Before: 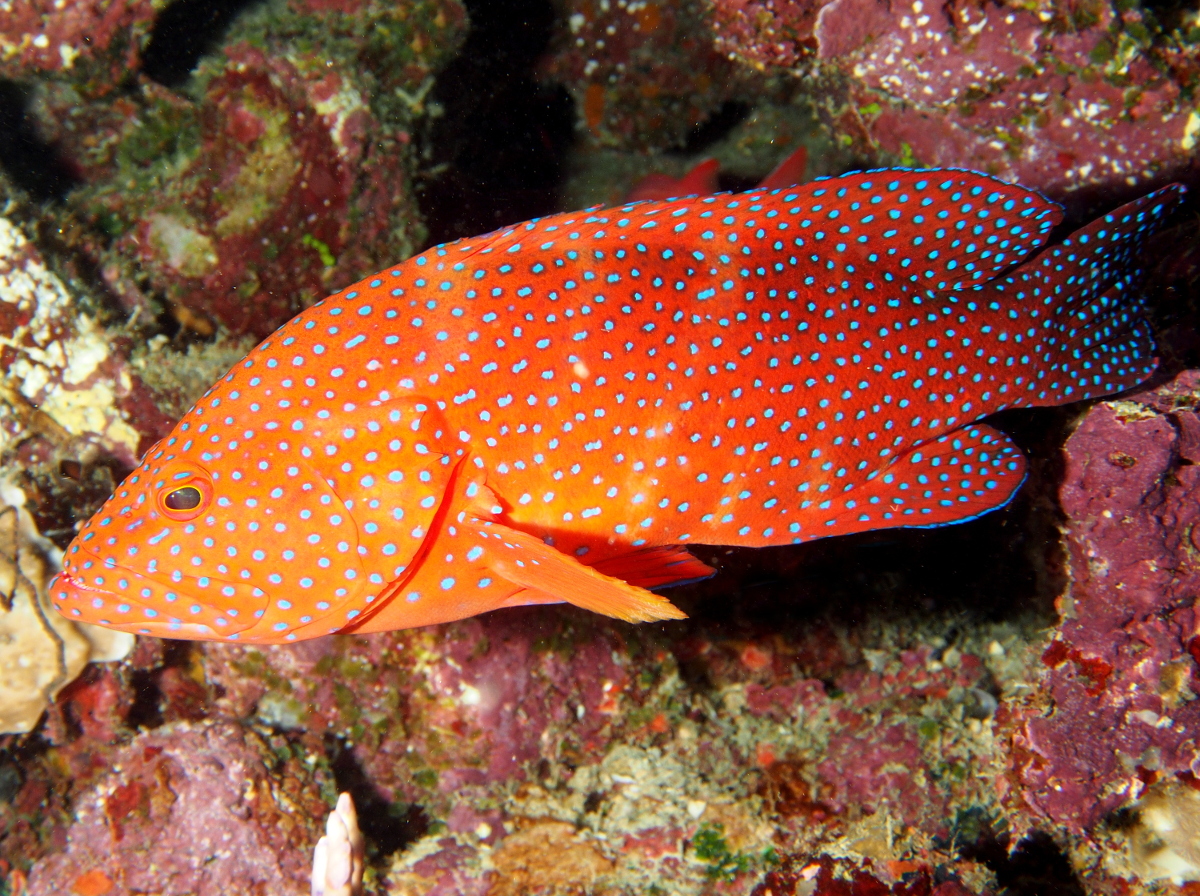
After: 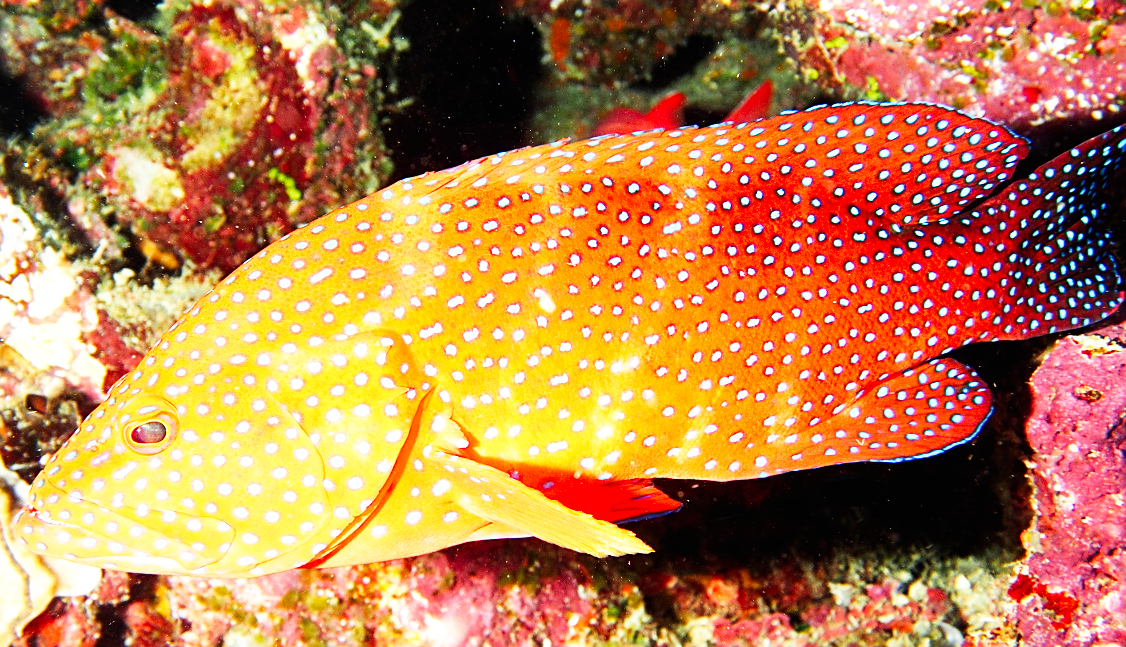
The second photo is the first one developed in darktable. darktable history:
sharpen: on, module defaults
crop: left 2.849%, top 7.377%, right 3.288%, bottom 20.311%
exposure: black level correction 0, exposure 0.498 EV, compensate exposure bias true, compensate highlight preservation false
base curve: curves: ch0 [(0, 0) (0.007, 0.004) (0.027, 0.03) (0.046, 0.07) (0.207, 0.54) (0.442, 0.872) (0.673, 0.972) (1, 1)], preserve colors none
